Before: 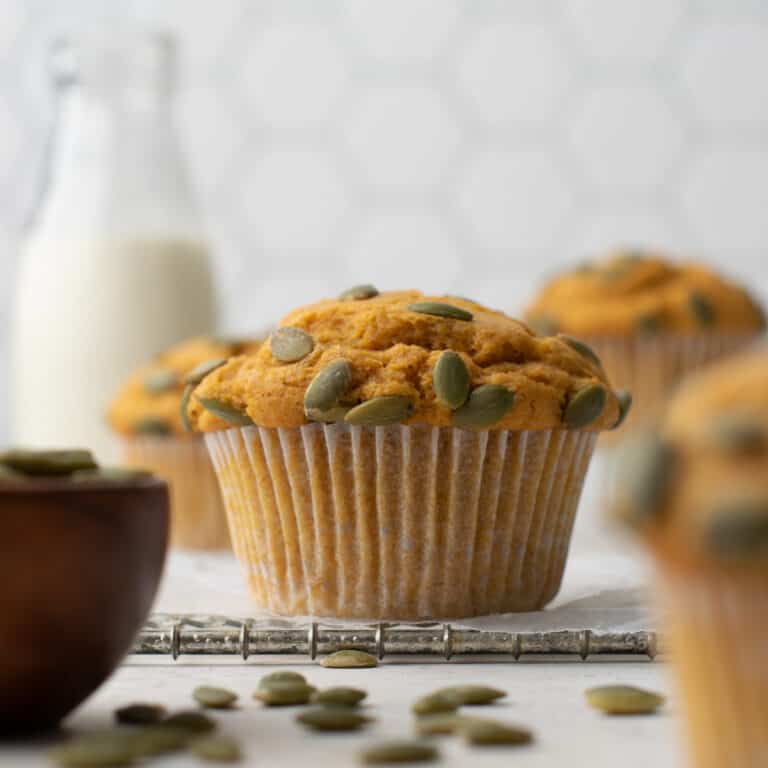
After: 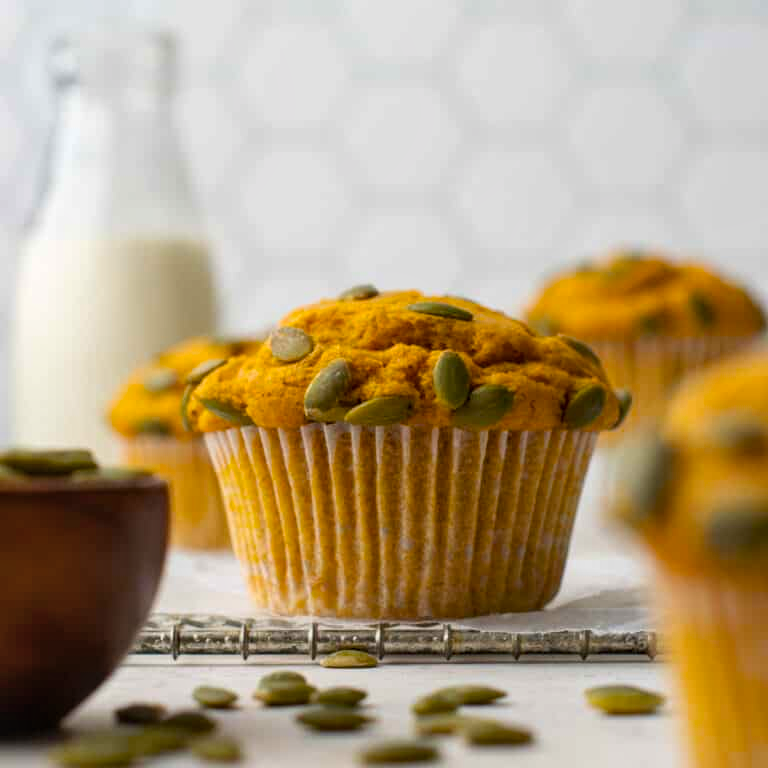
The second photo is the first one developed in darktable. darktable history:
white balance: emerald 1
local contrast: on, module defaults
color balance rgb: linear chroma grading › global chroma 15%, perceptual saturation grading › global saturation 30%
